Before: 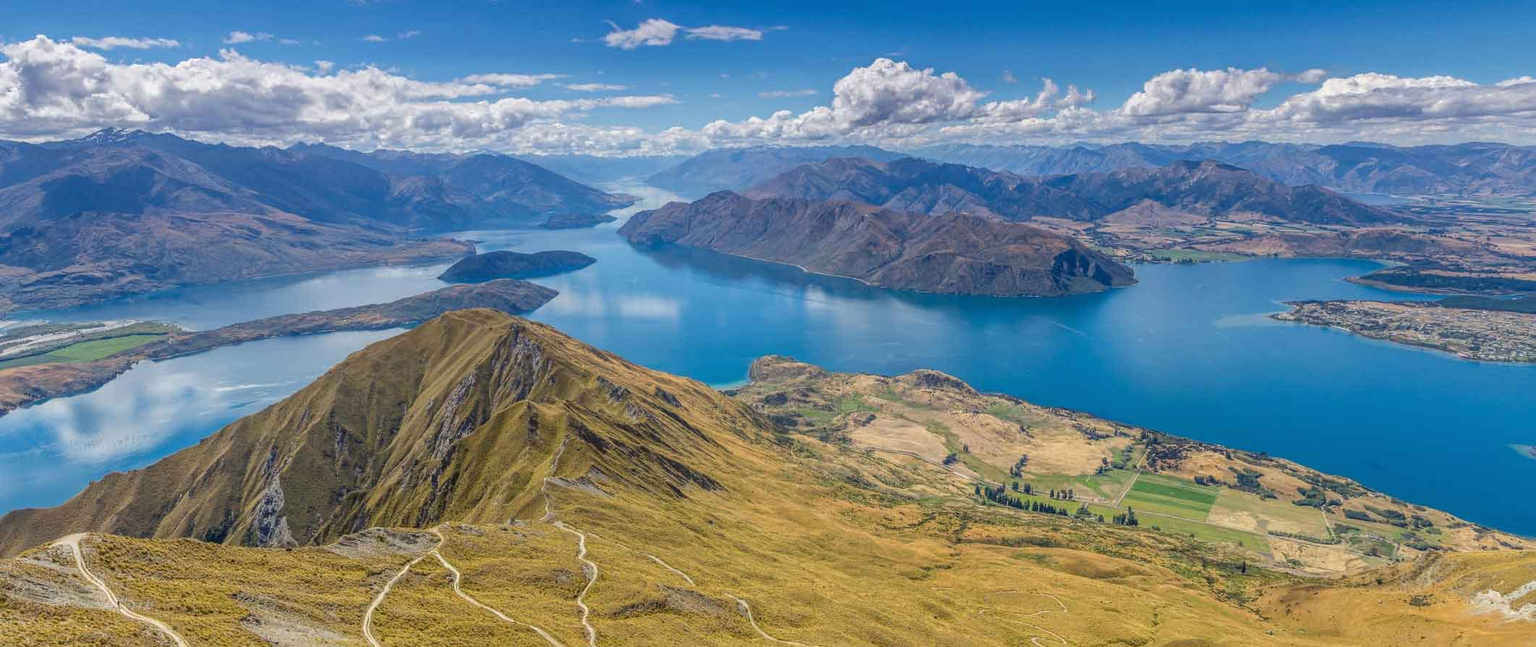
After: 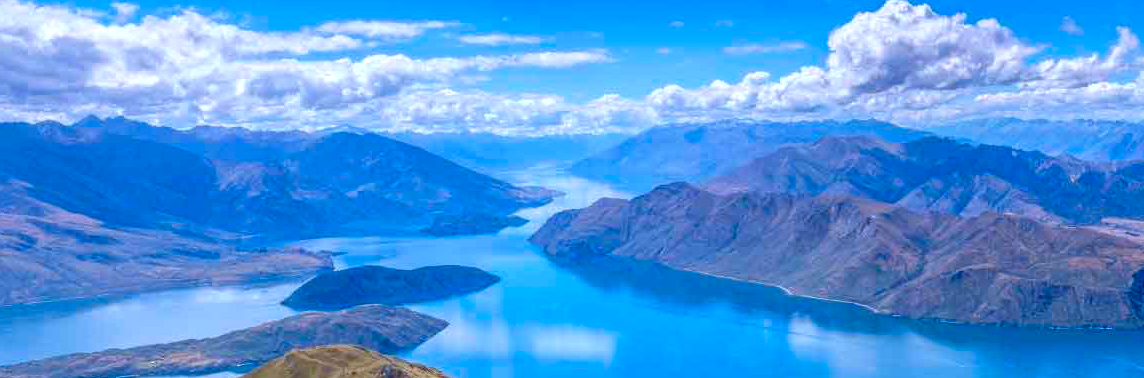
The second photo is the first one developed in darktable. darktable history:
color calibration: illuminant as shot in camera, x 0.37, y 0.382, temperature 4313.32 K
color balance rgb: perceptual saturation grading › global saturation 25%, global vibrance 20%
exposure: exposure 0.376 EV, compensate highlight preservation false
crop: left 15.306%, top 9.065%, right 30.789%, bottom 48.638%
